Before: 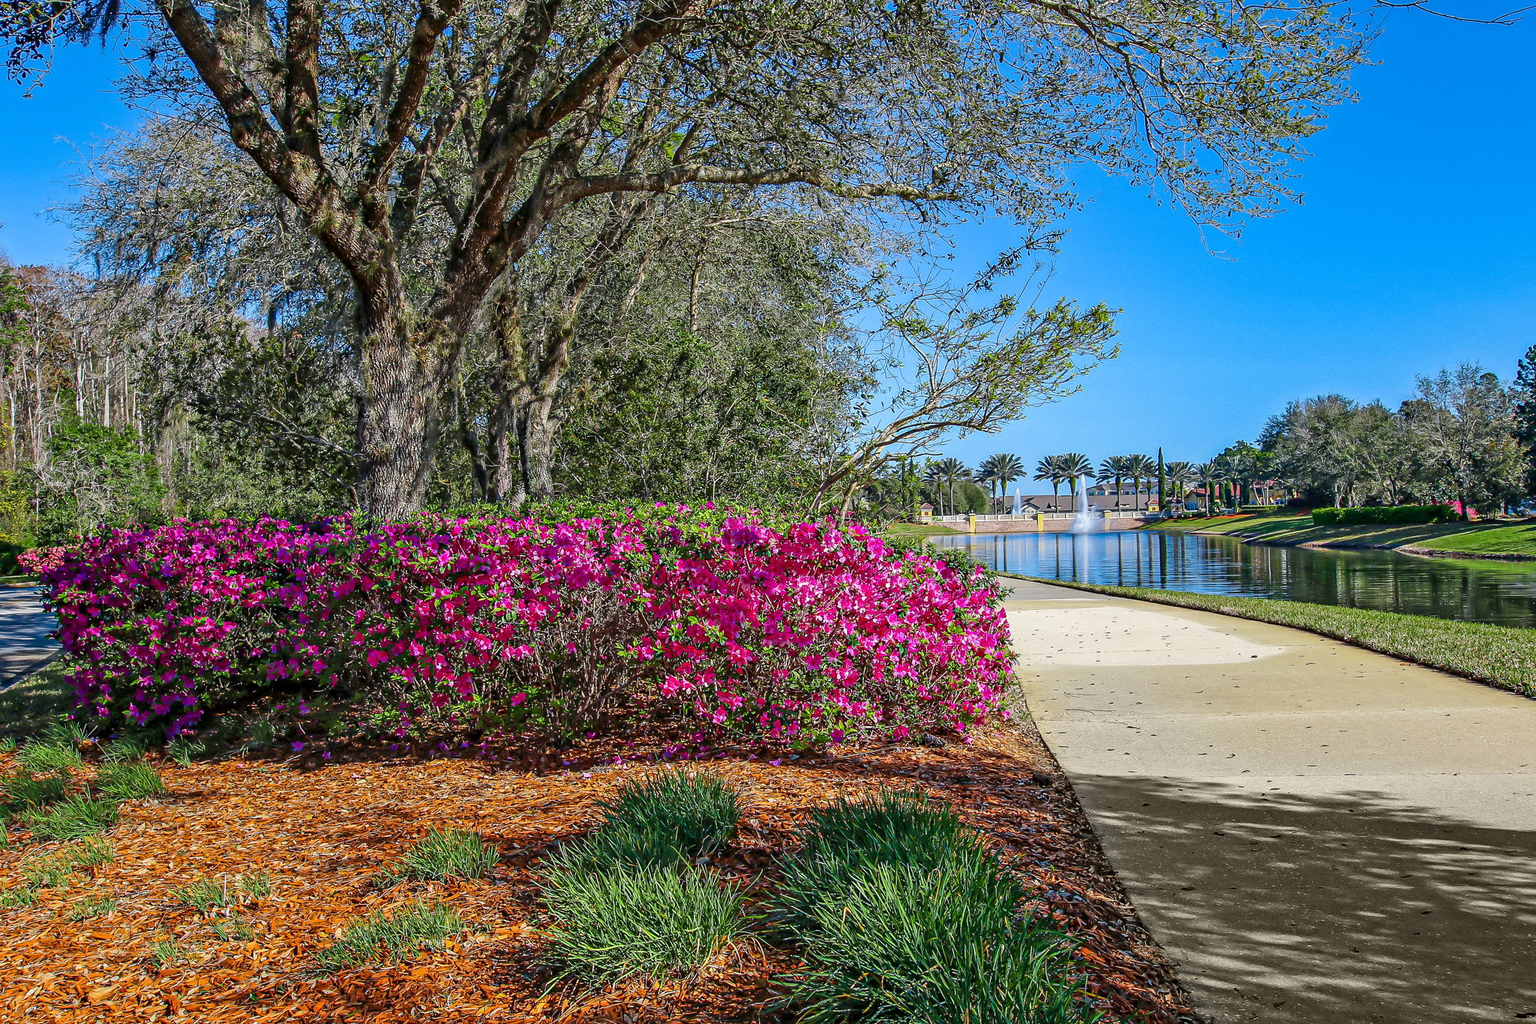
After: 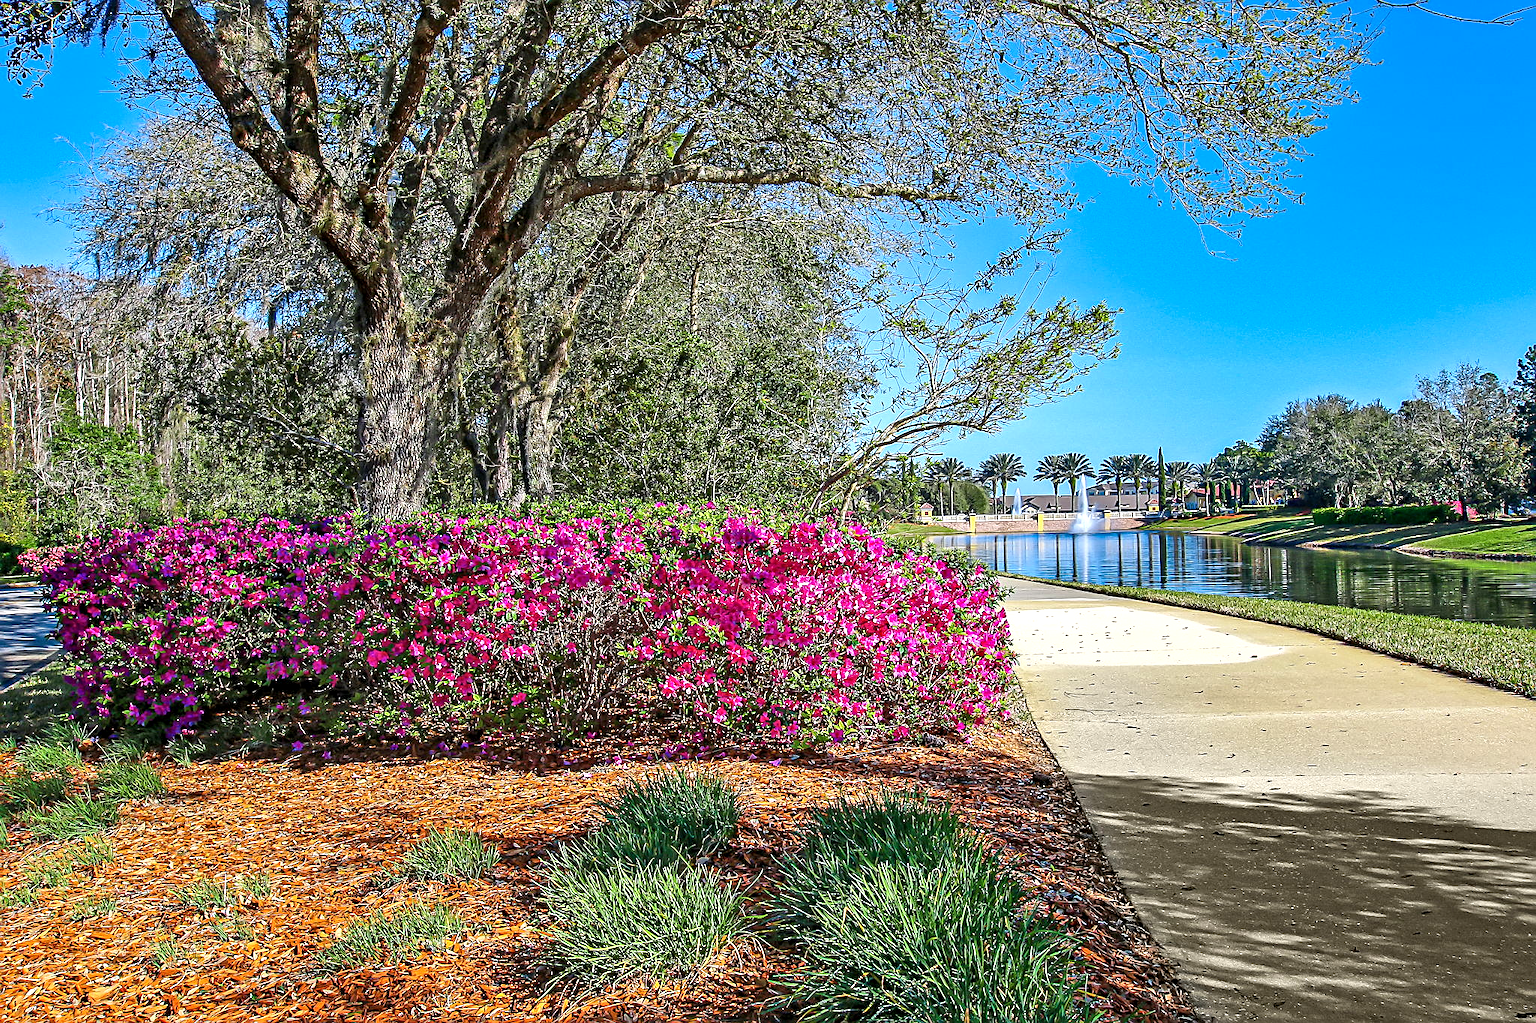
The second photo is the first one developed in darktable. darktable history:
sharpen: on, module defaults
shadows and highlights: soften with gaussian
exposure: black level correction 0.001, exposure 0.499 EV, compensate highlight preservation false
